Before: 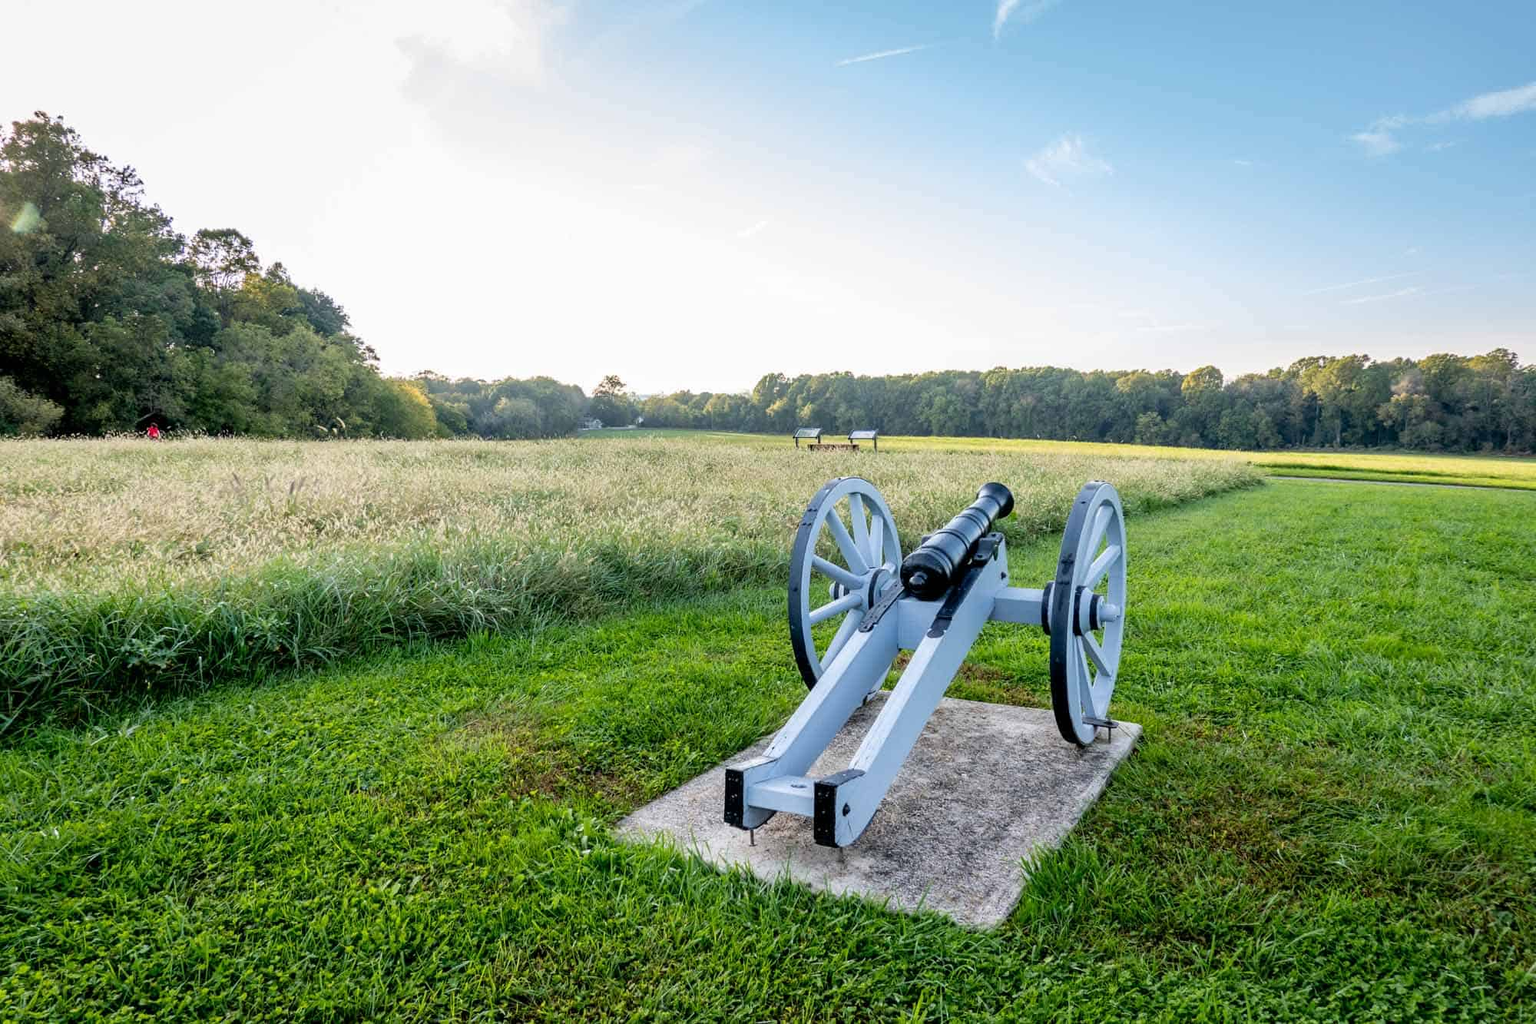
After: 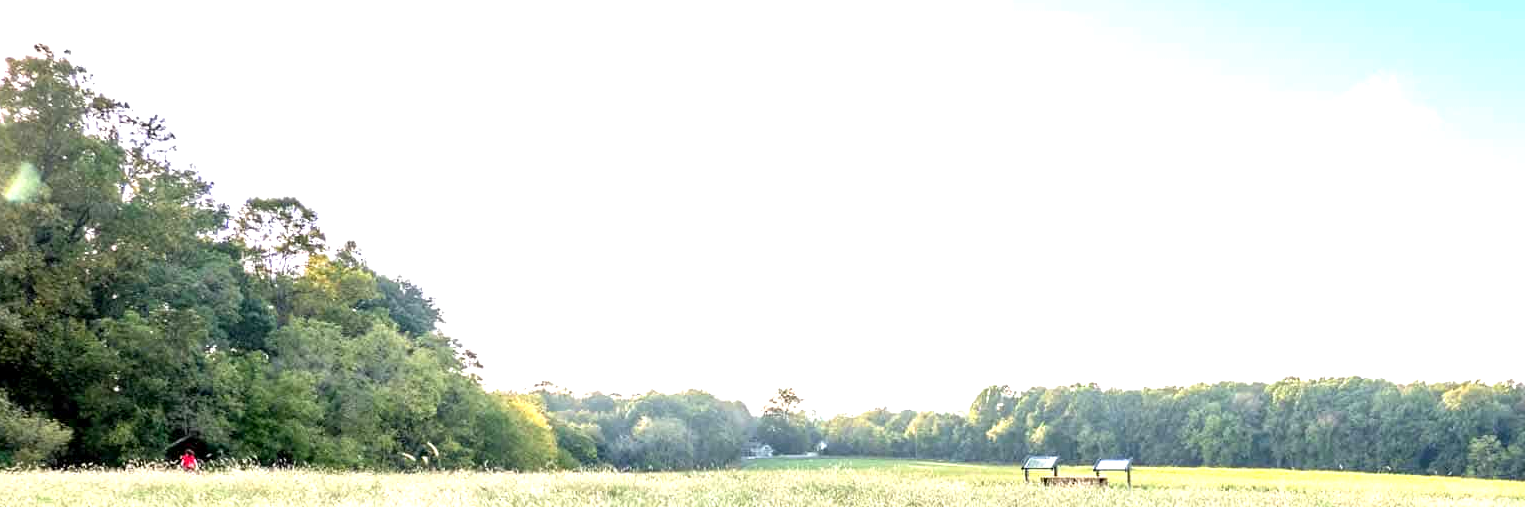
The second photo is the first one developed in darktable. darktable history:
crop: left 0.579%, top 7.627%, right 23.167%, bottom 54.275%
exposure: black level correction 0.001, exposure 0.955 EV, compensate exposure bias true, compensate highlight preservation false
